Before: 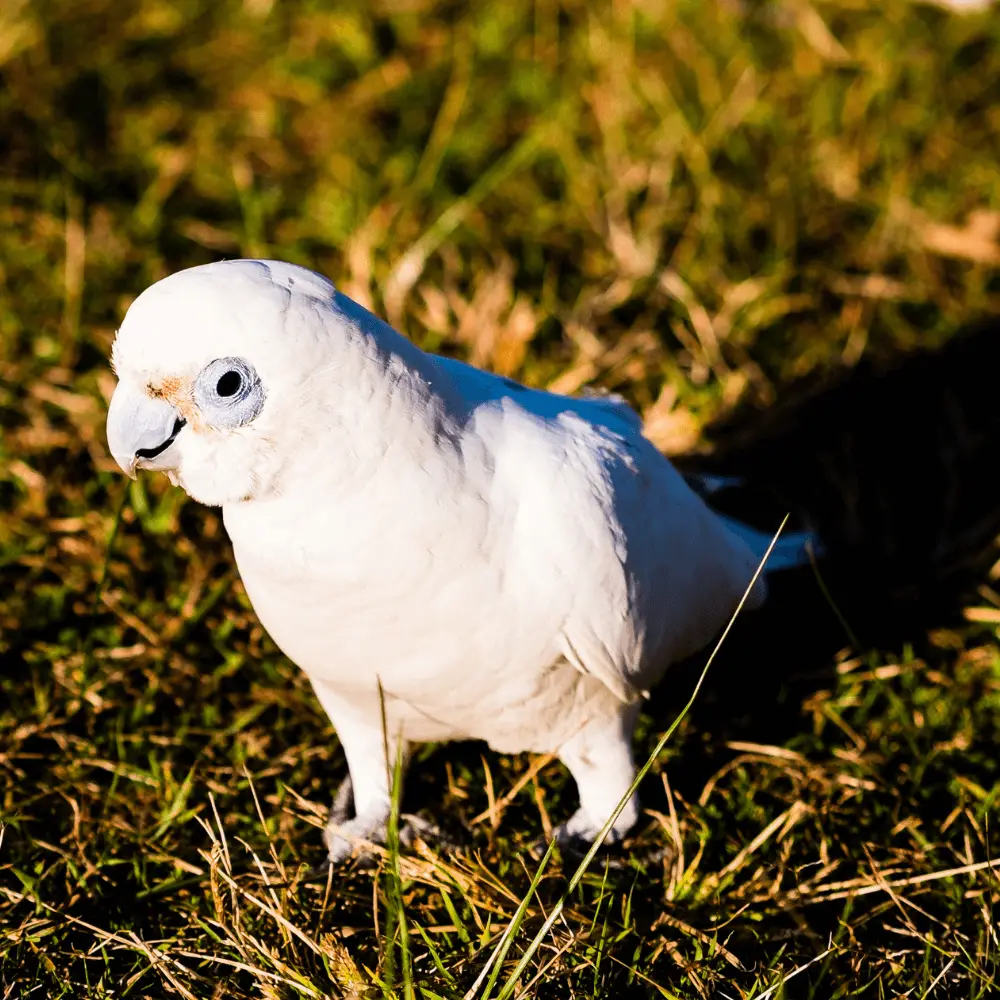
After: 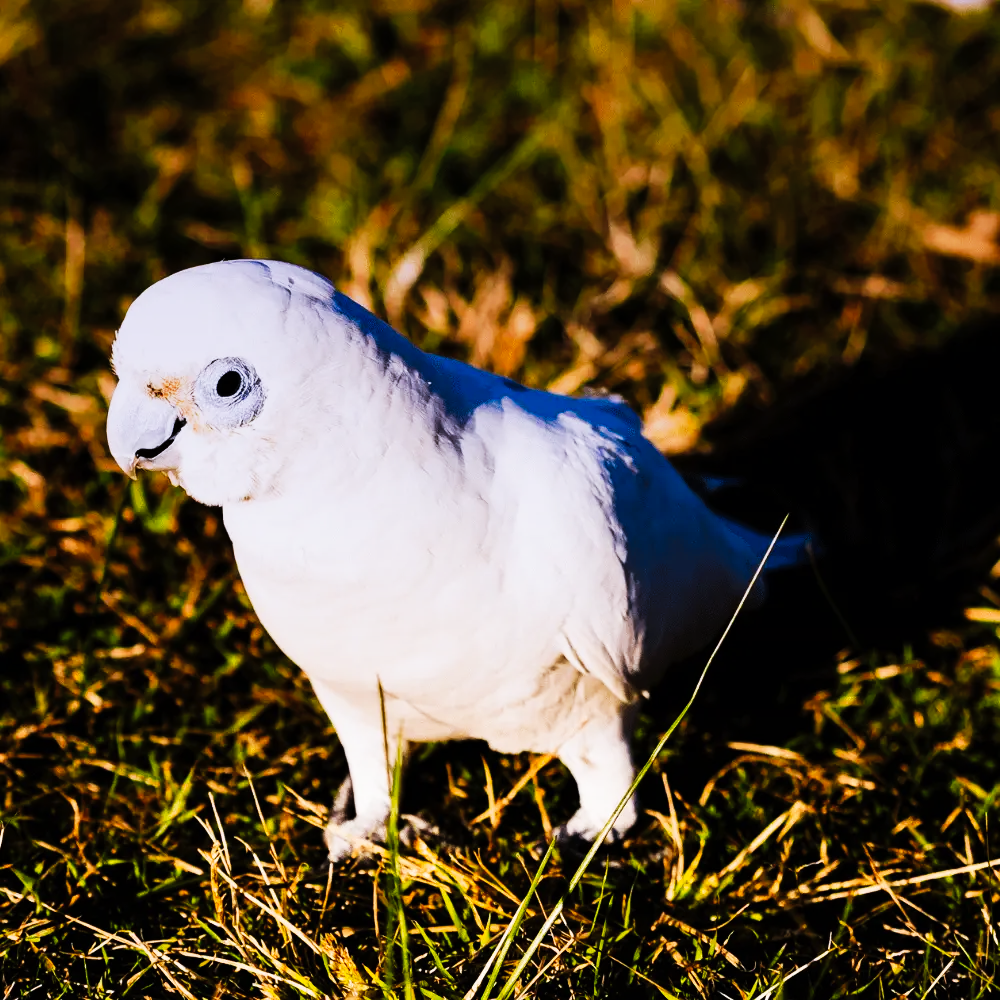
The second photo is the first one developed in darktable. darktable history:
graduated density: hue 238.83°, saturation 50%
tone curve: curves: ch0 [(0, 0) (0.003, 0.002) (0.011, 0.006) (0.025, 0.014) (0.044, 0.02) (0.069, 0.027) (0.1, 0.036) (0.136, 0.05) (0.177, 0.081) (0.224, 0.118) (0.277, 0.183) (0.335, 0.262) (0.399, 0.351) (0.468, 0.456) (0.543, 0.571) (0.623, 0.692) (0.709, 0.795) (0.801, 0.88) (0.898, 0.948) (1, 1)], preserve colors none
